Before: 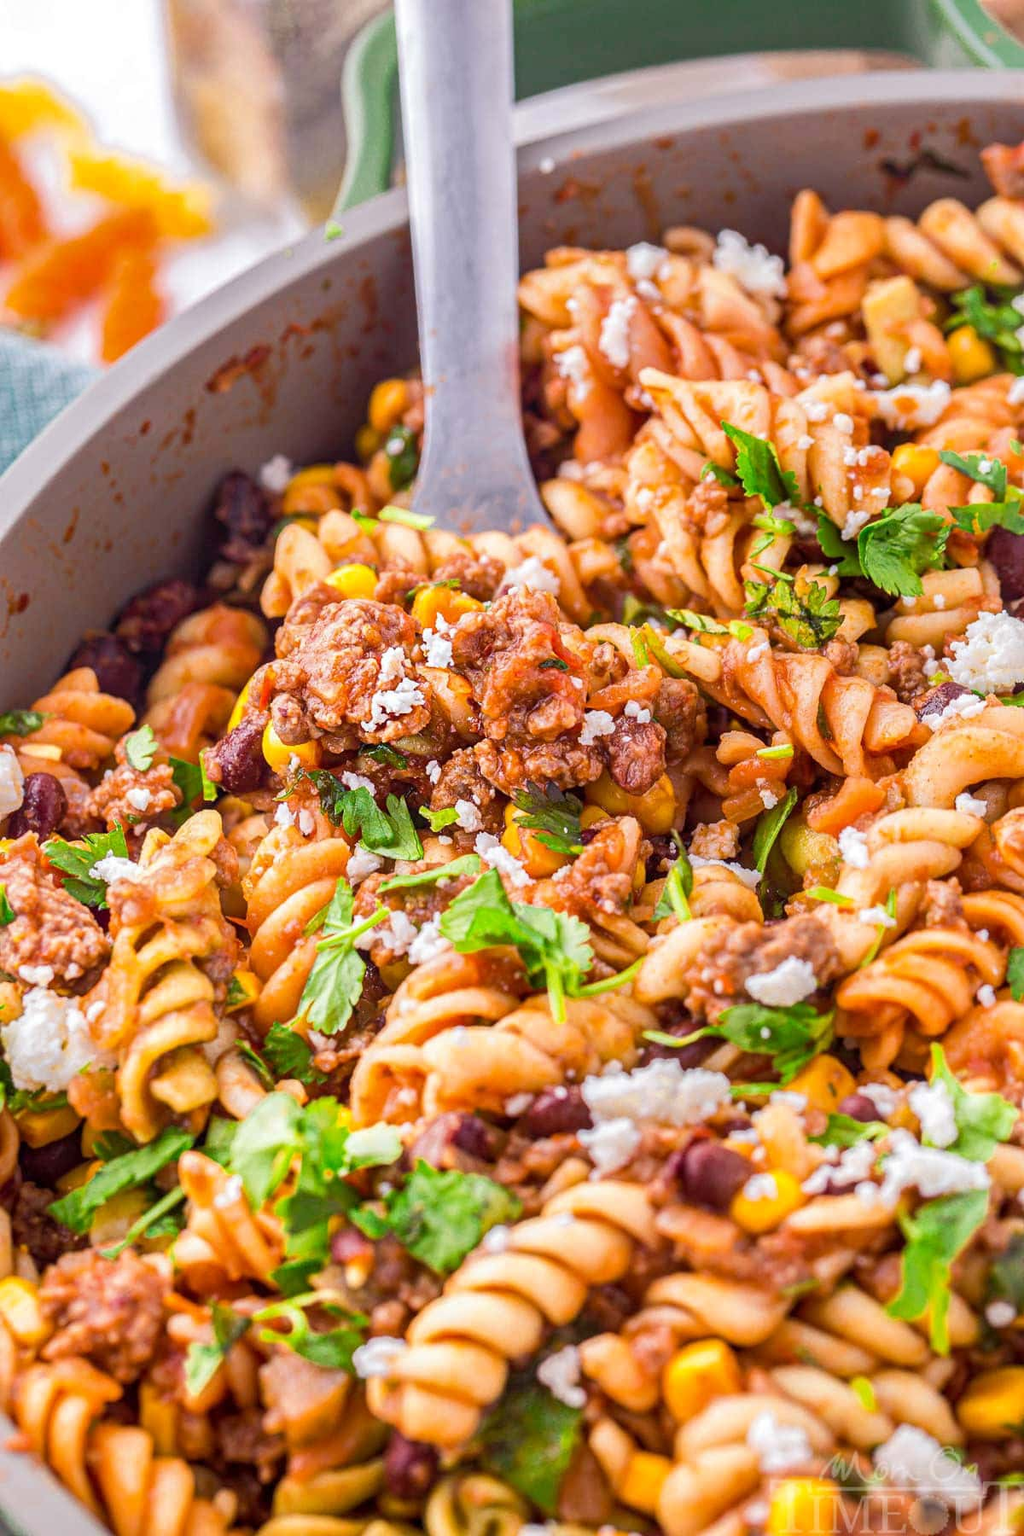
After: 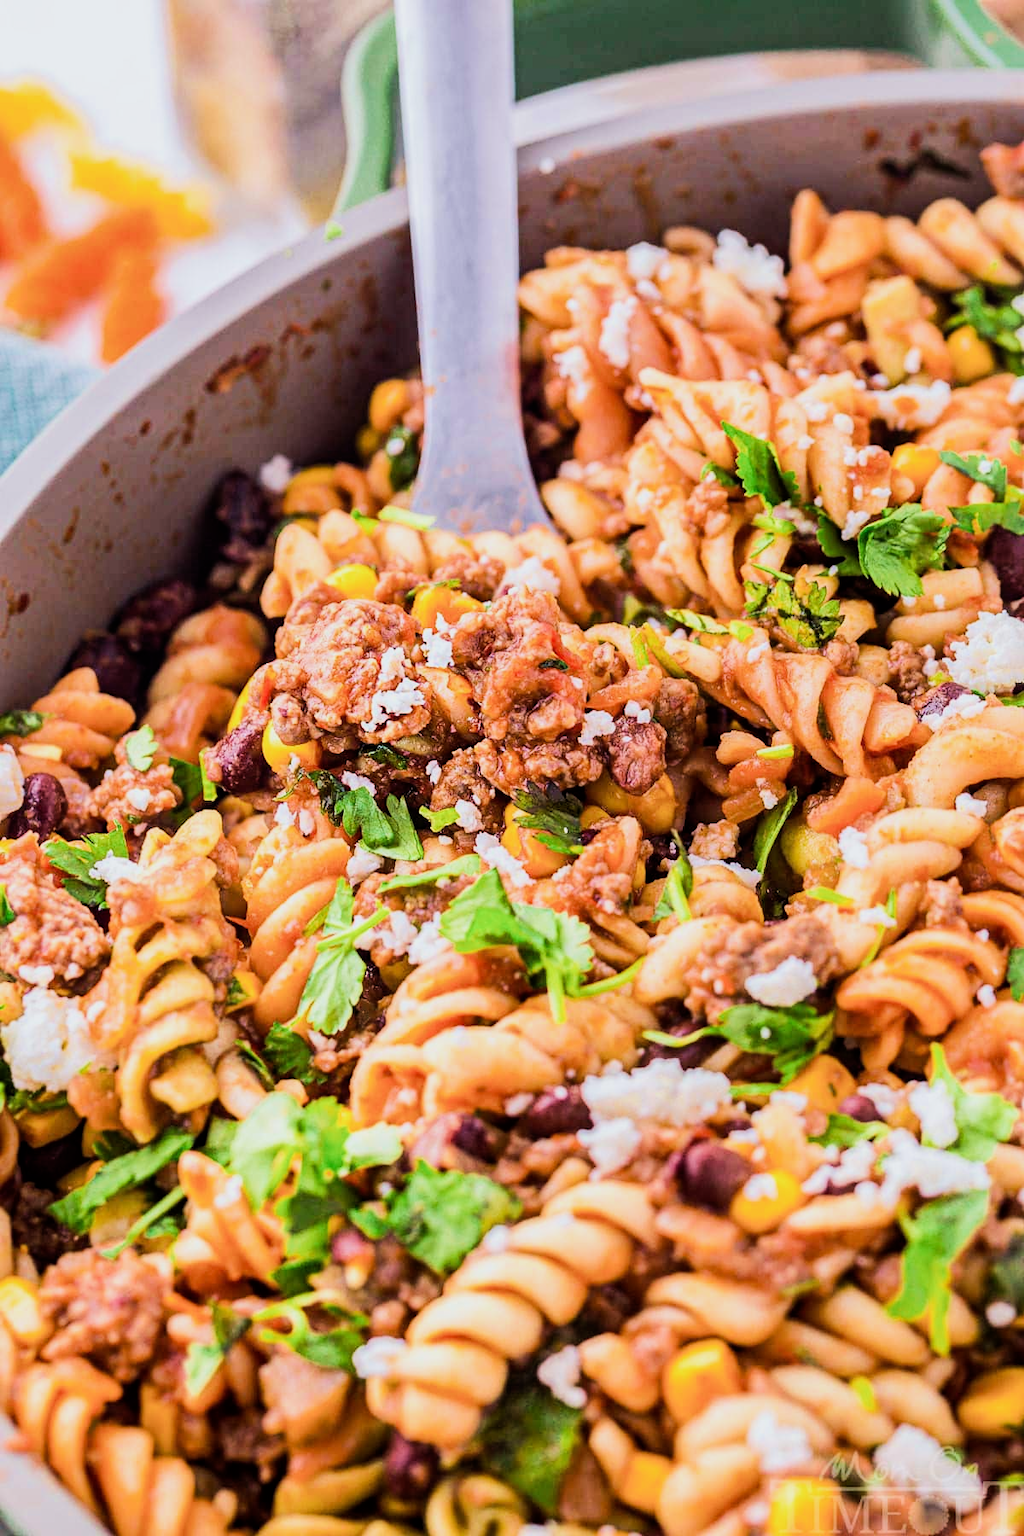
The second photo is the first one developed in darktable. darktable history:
velvia: on, module defaults
filmic rgb: black relative exposure -7.65 EV, white relative exposure 4.56 EV, hardness 3.61, contrast 1.05
tone equalizer: -8 EV -0.75 EV, -7 EV -0.7 EV, -6 EV -0.6 EV, -5 EV -0.4 EV, -3 EV 0.4 EV, -2 EV 0.6 EV, -1 EV 0.7 EV, +0 EV 0.75 EV, edges refinement/feathering 500, mask exposure compensation -1.57 EV, preserve details no
white balance: red 0.982, blue 1.018
